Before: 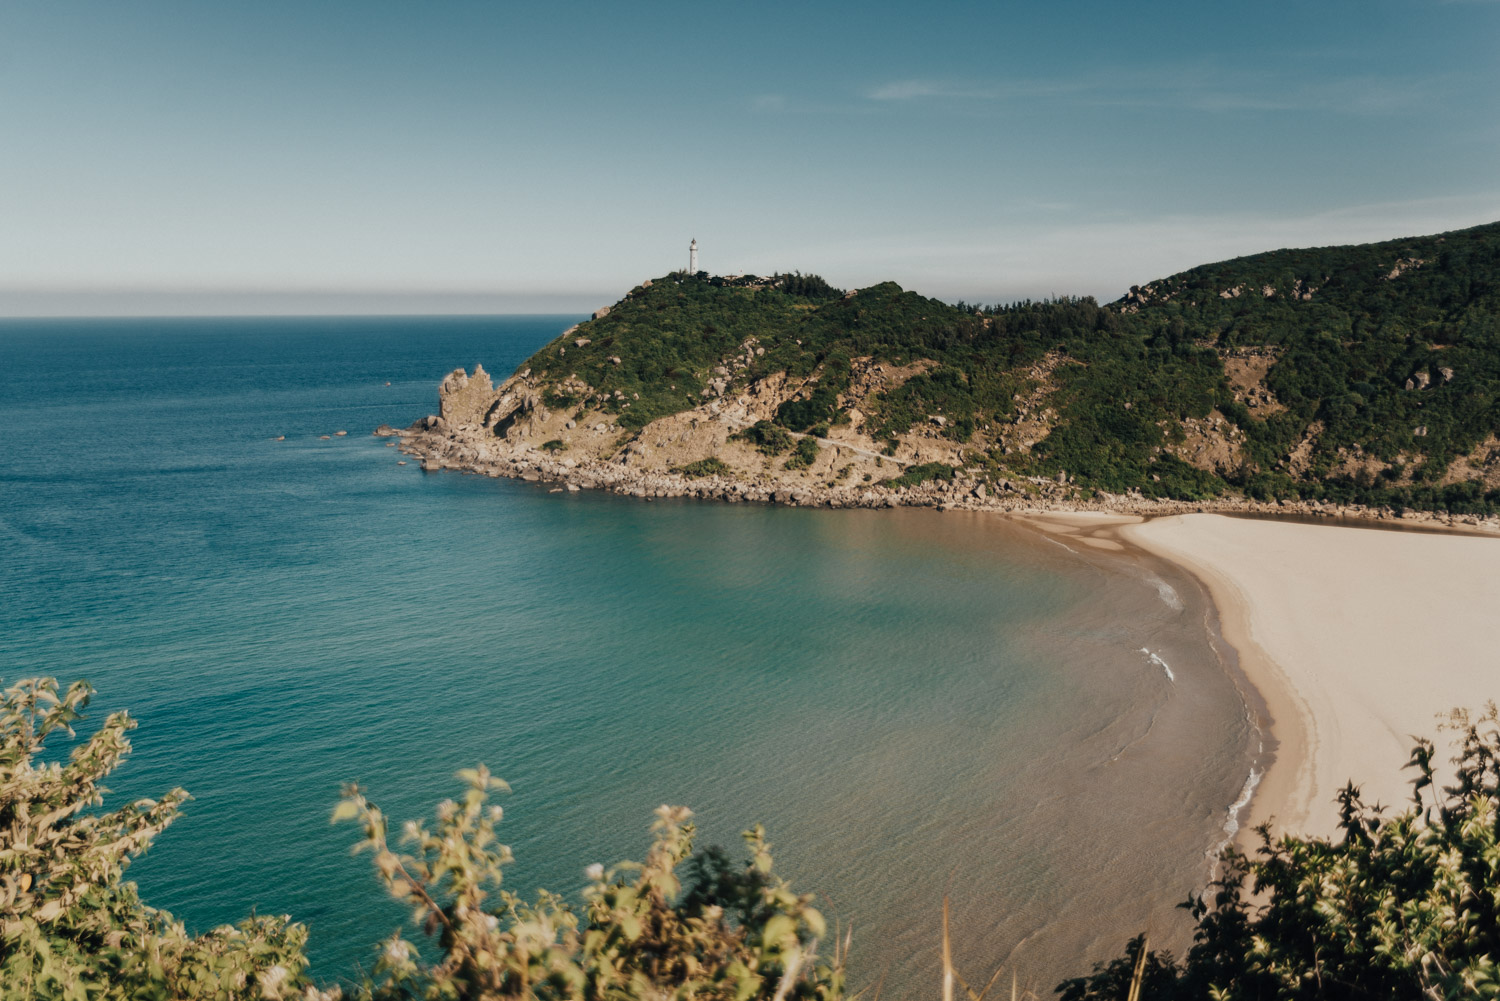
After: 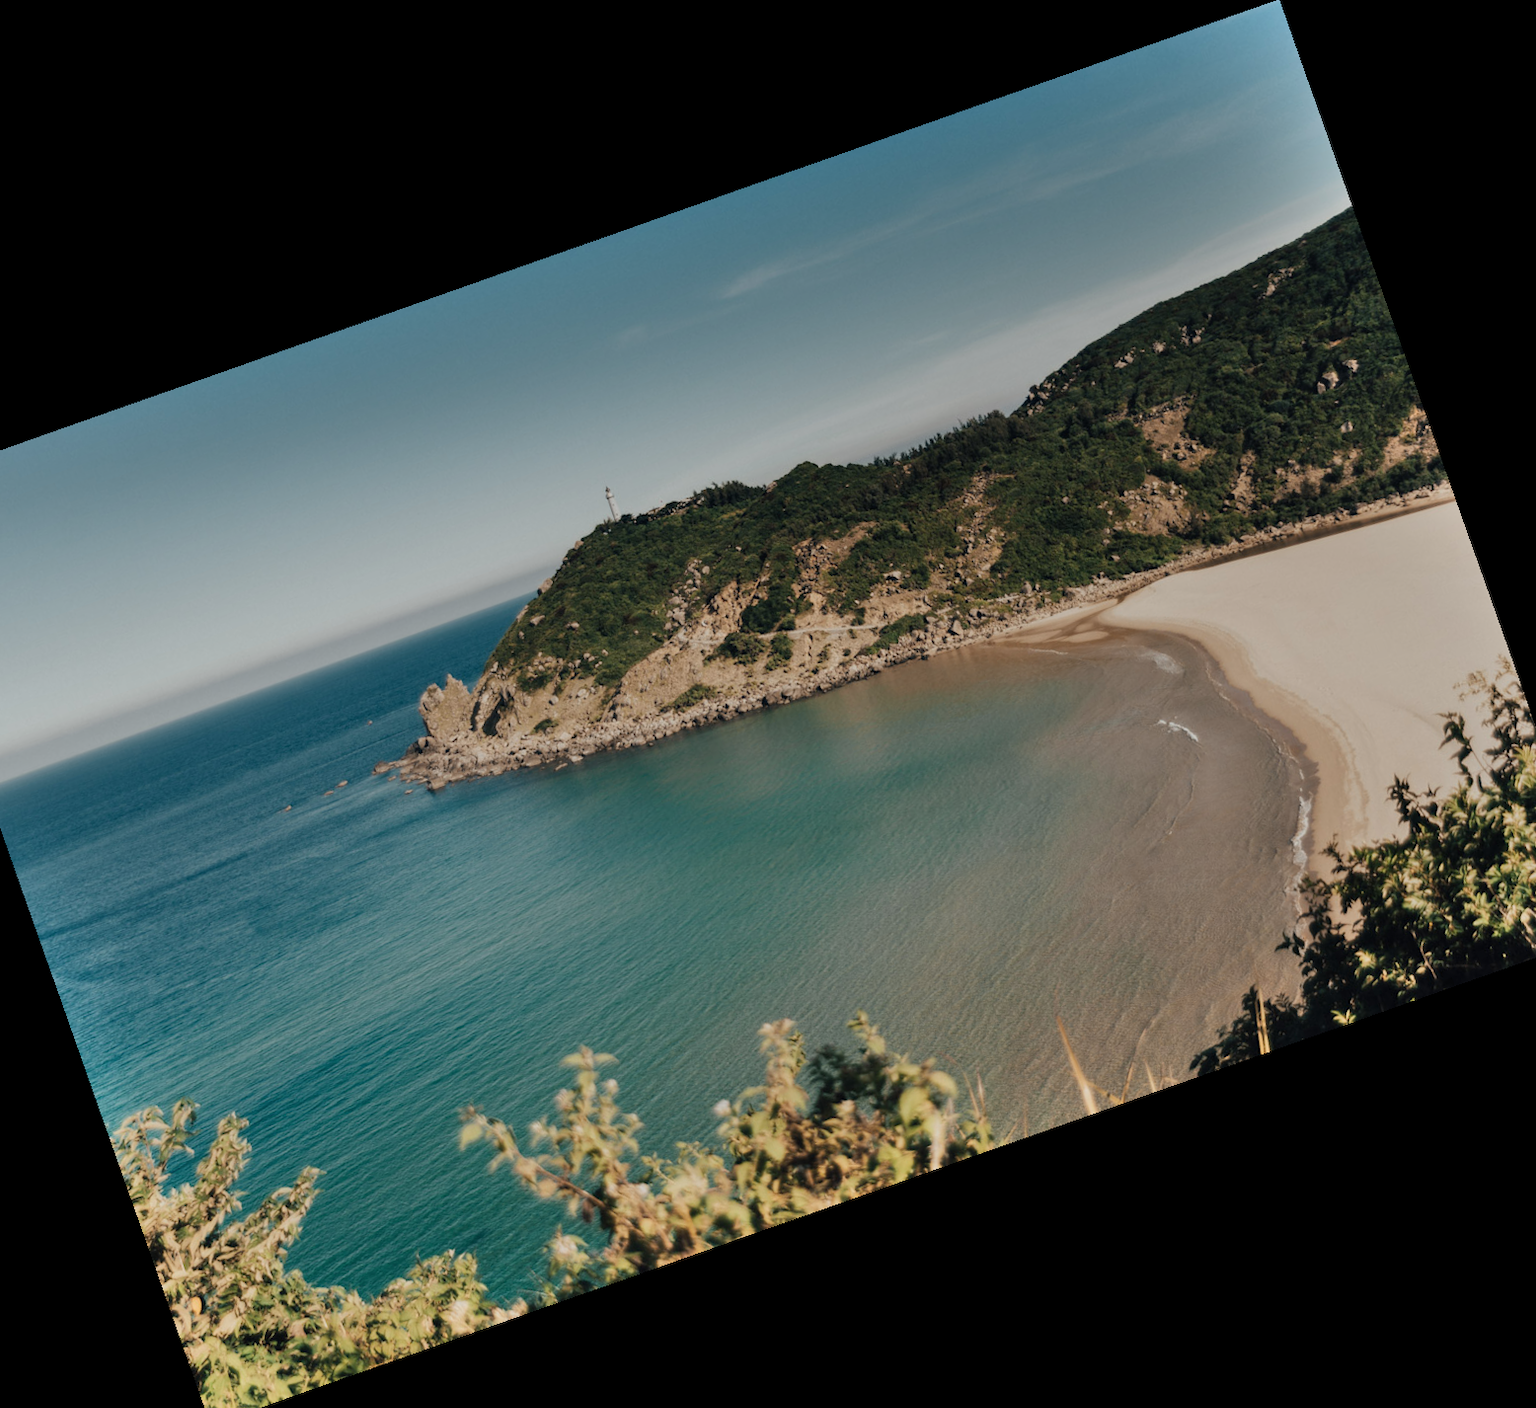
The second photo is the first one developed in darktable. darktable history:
crop and rotate: angle 19.43°, left 6.812%, right 4.125%, bottom 1.087%
shadows and highlights: low approximation 0.01, soften with gaussian
graduated density: on, module defaults
